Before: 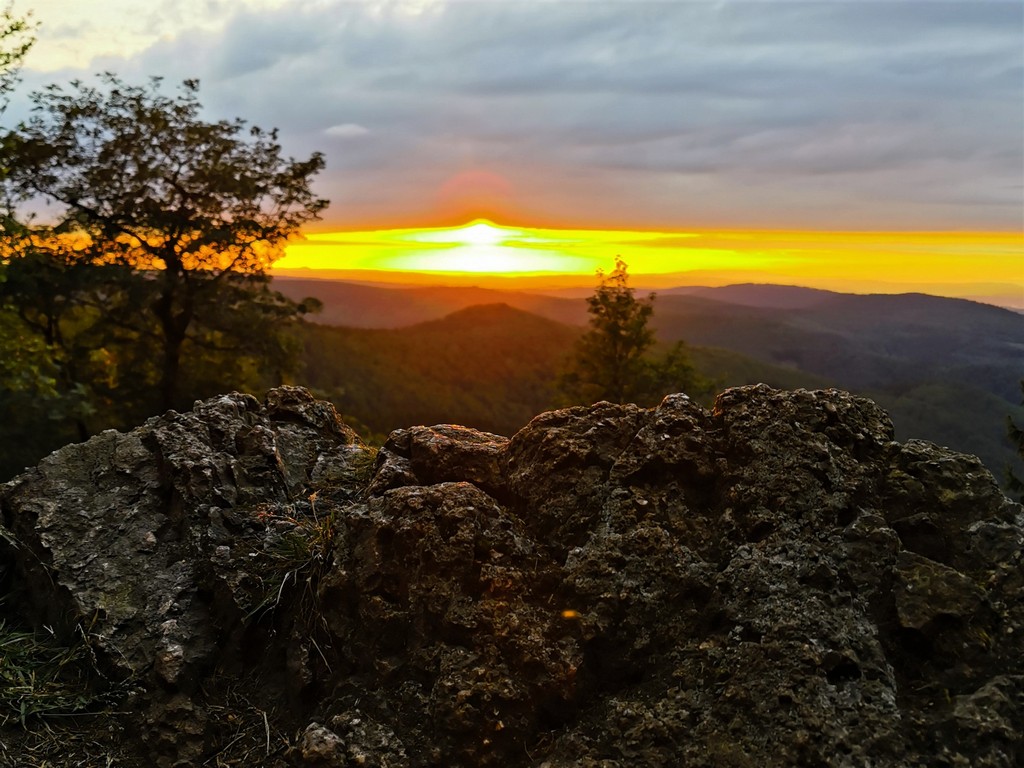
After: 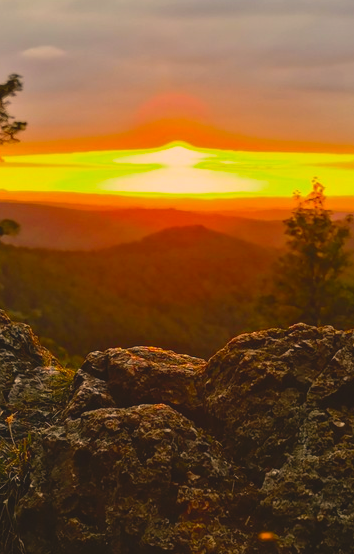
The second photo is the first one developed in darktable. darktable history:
contrast brightness saturation: contrast -0.196, saturation 0.19
crop and rotate: left 29.669%, top 10.175%, right 35.67%, bottom 17.563%
color correction: highlights a* 14.92, highlights b* 31.49
